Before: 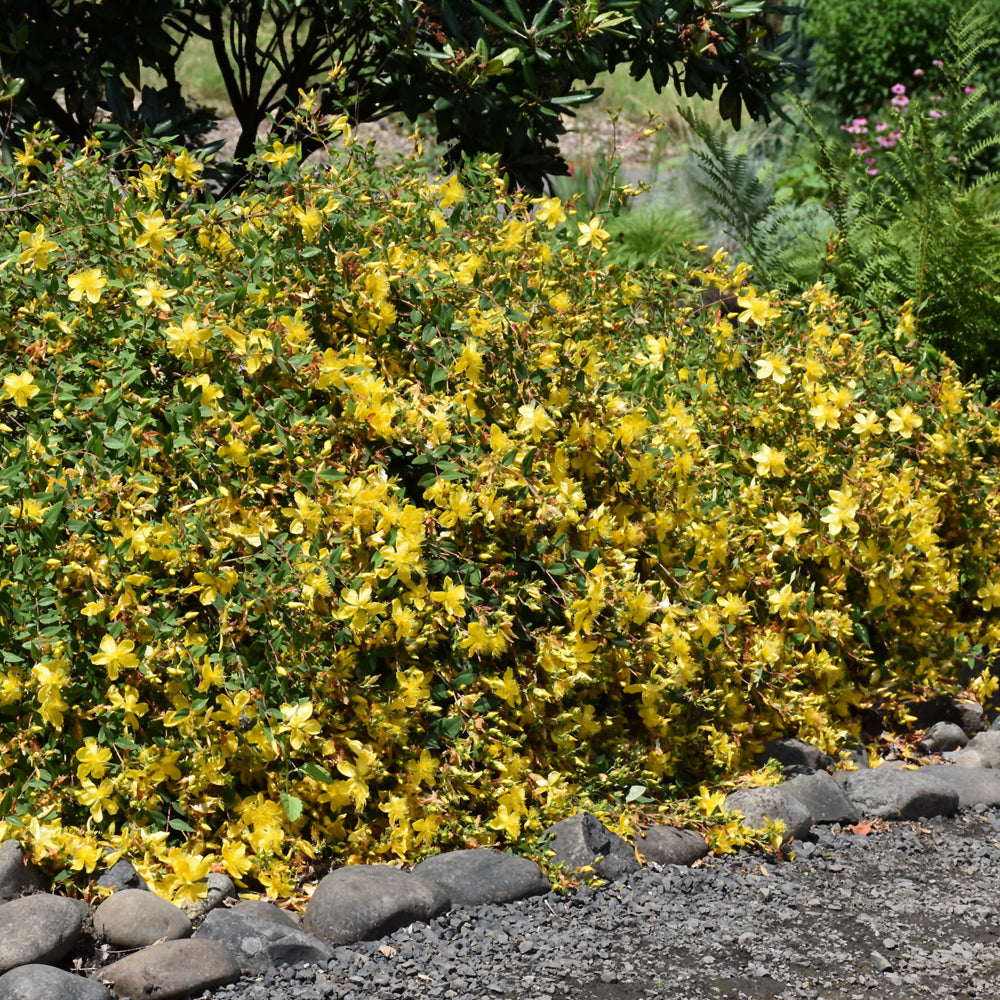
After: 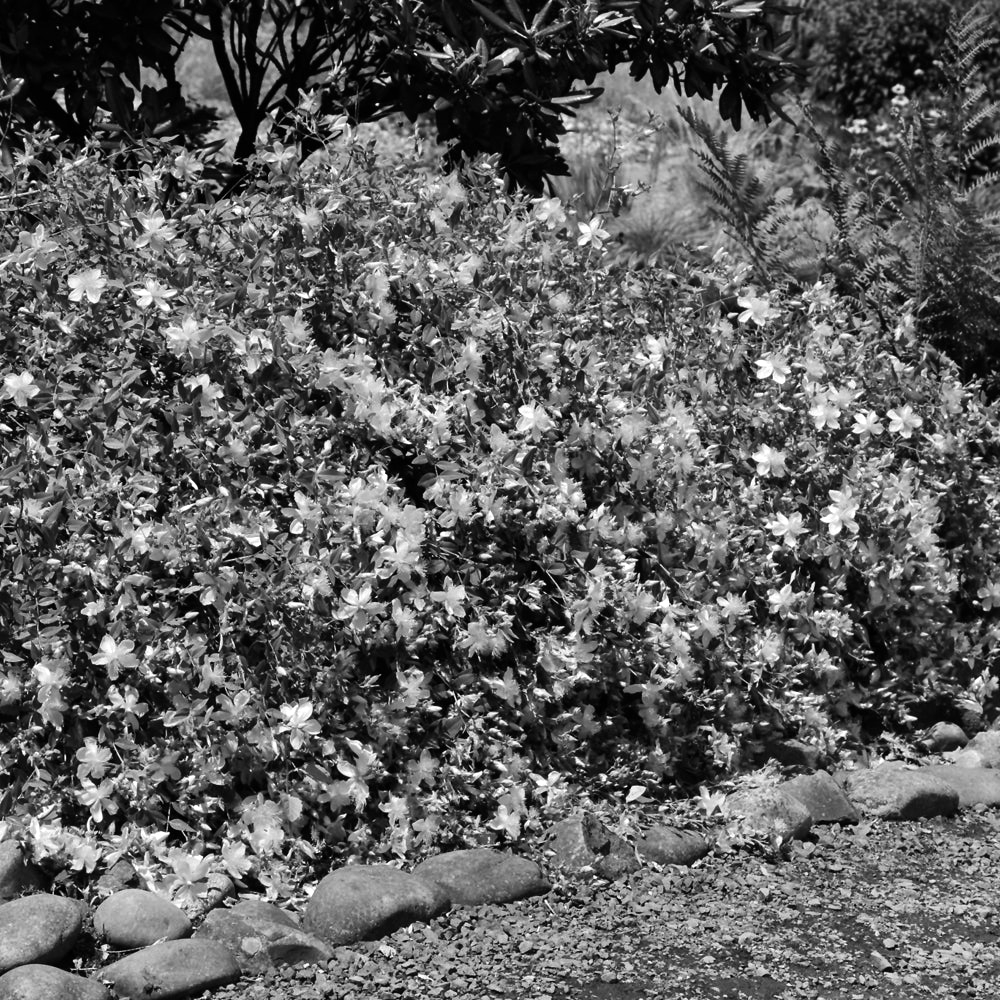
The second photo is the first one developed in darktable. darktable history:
tone equalizer: -8 EV -0.417 EV, -7 EV -0.389 EV, -6 EV -0.333 EV, -5 EV -0.222 EV, -3 EV 0.222 EV, -2 EV 0.333 EV, -1 EV 0.389 EV, +0 EV 0.417 EV, edges refinement/feathering 500, mask exposure compensation -1.57 EV, preserve details no
local contrast: mode bilateral grid, contrast 10, coarseness 25, detail 110%, midtone range 0.2
color balance: output saturation 120%
color calibration: output gray [0.21, 0.42, 0.37, 0], gray › normalize channels true, illuminant same as pipeline (D50), adaptation XYZ, x 0.346, y 0.359, gamut compression 0
